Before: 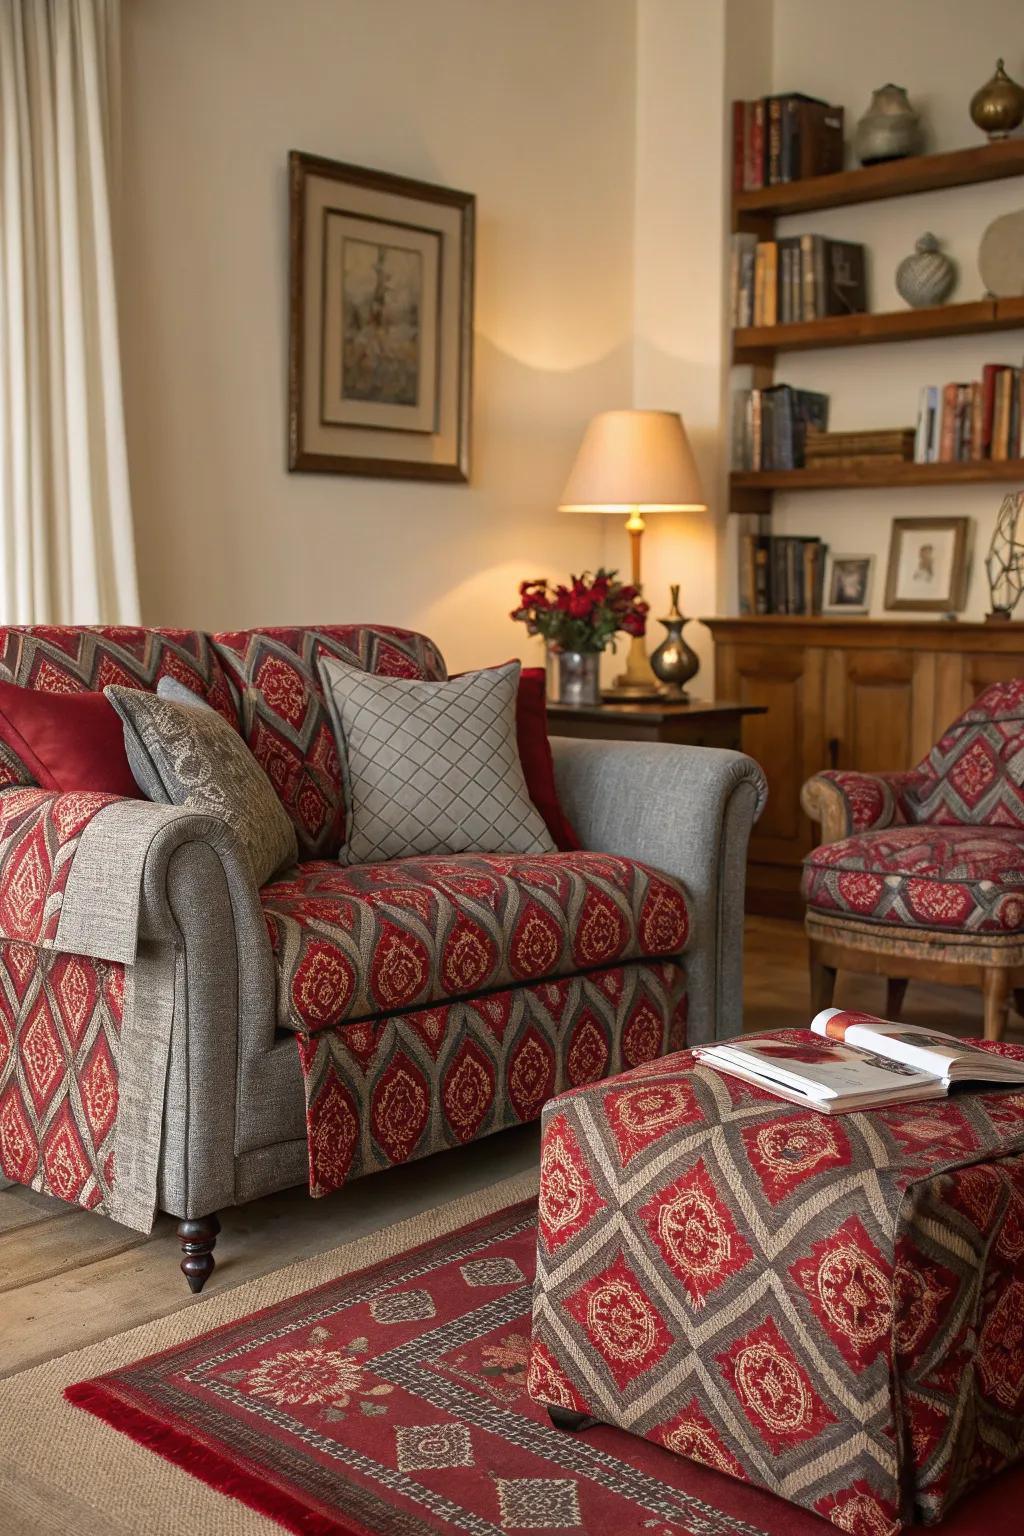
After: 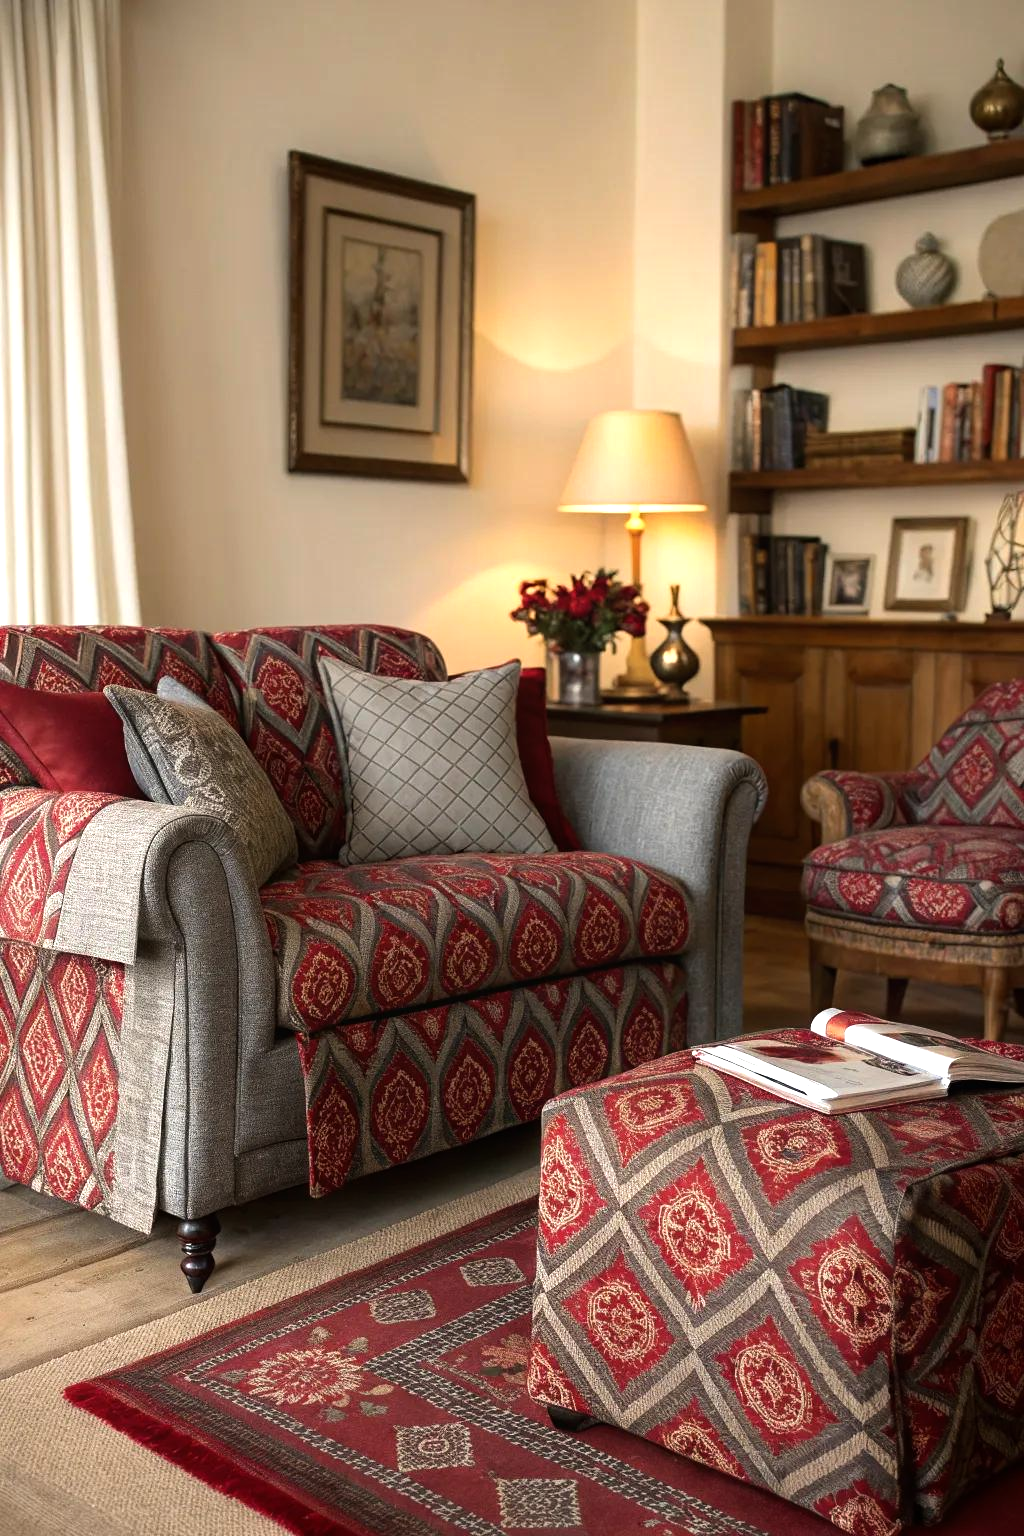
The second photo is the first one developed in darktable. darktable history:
tone equalizer: -8 EV -0.788 EV, -7 EV -0.704 EV, -6 EV -0.573 EV, -5 EV -0.421 EV, -3 EV 0.389 EV, -2 EV 0.6 EV, -1 EV 0.693 EV, +0 EV 0.748 EV, smoothing diameter 2.06%, edges refinement/feathering 15.22, mask exposure compensation -1.57 EV, filter diffusion 5
